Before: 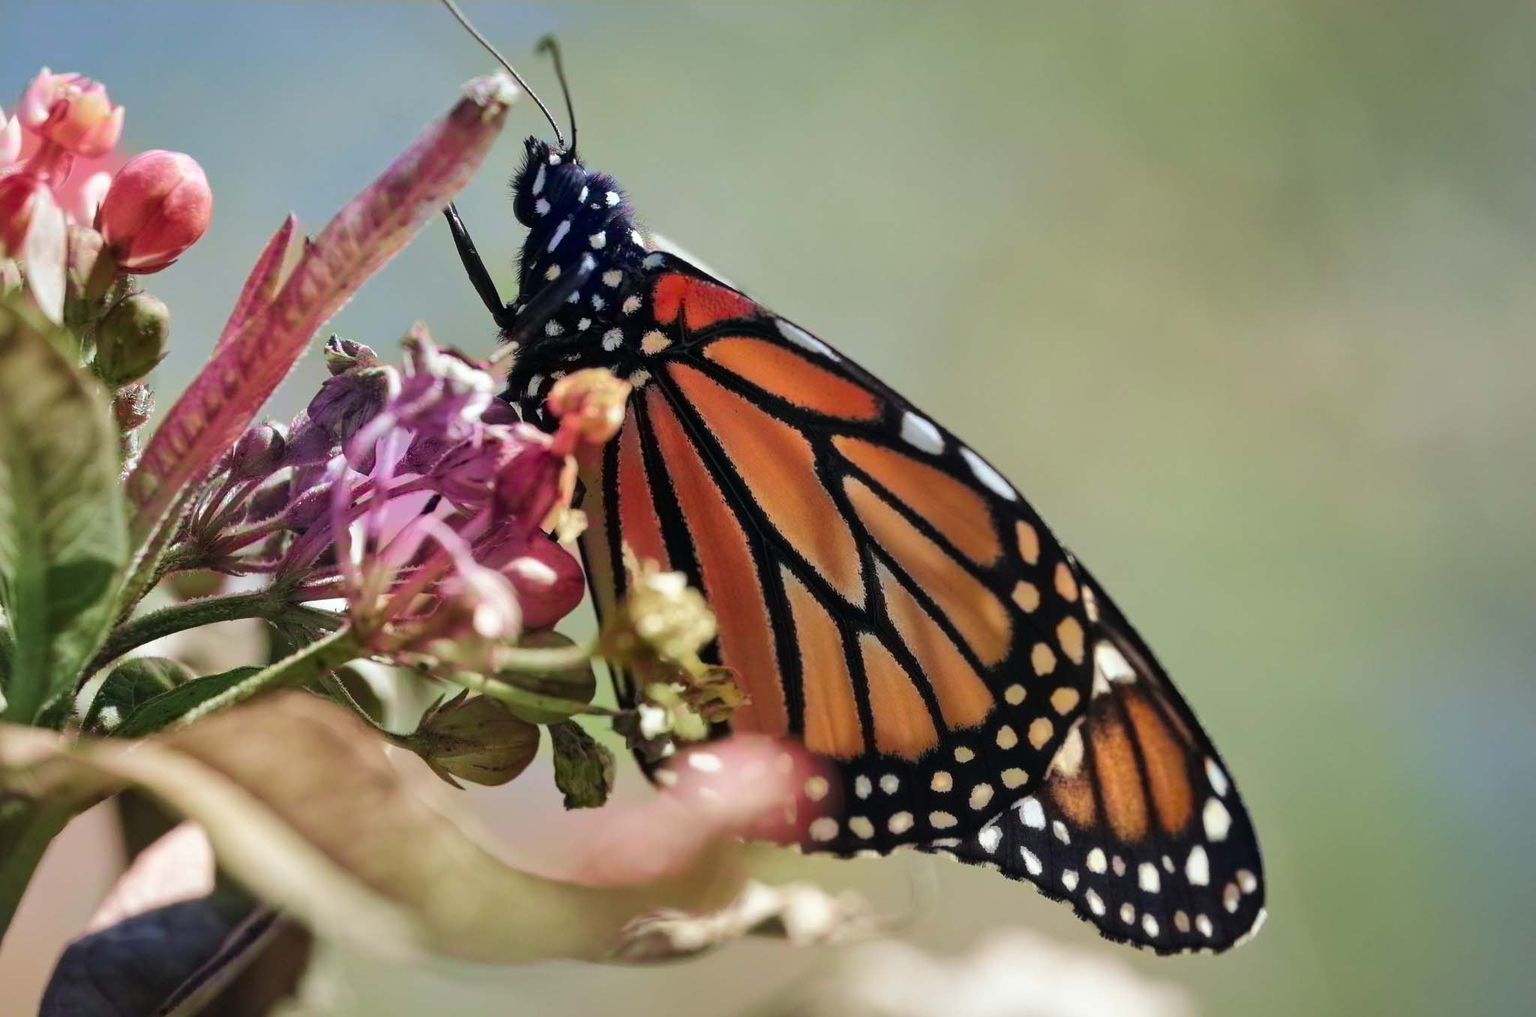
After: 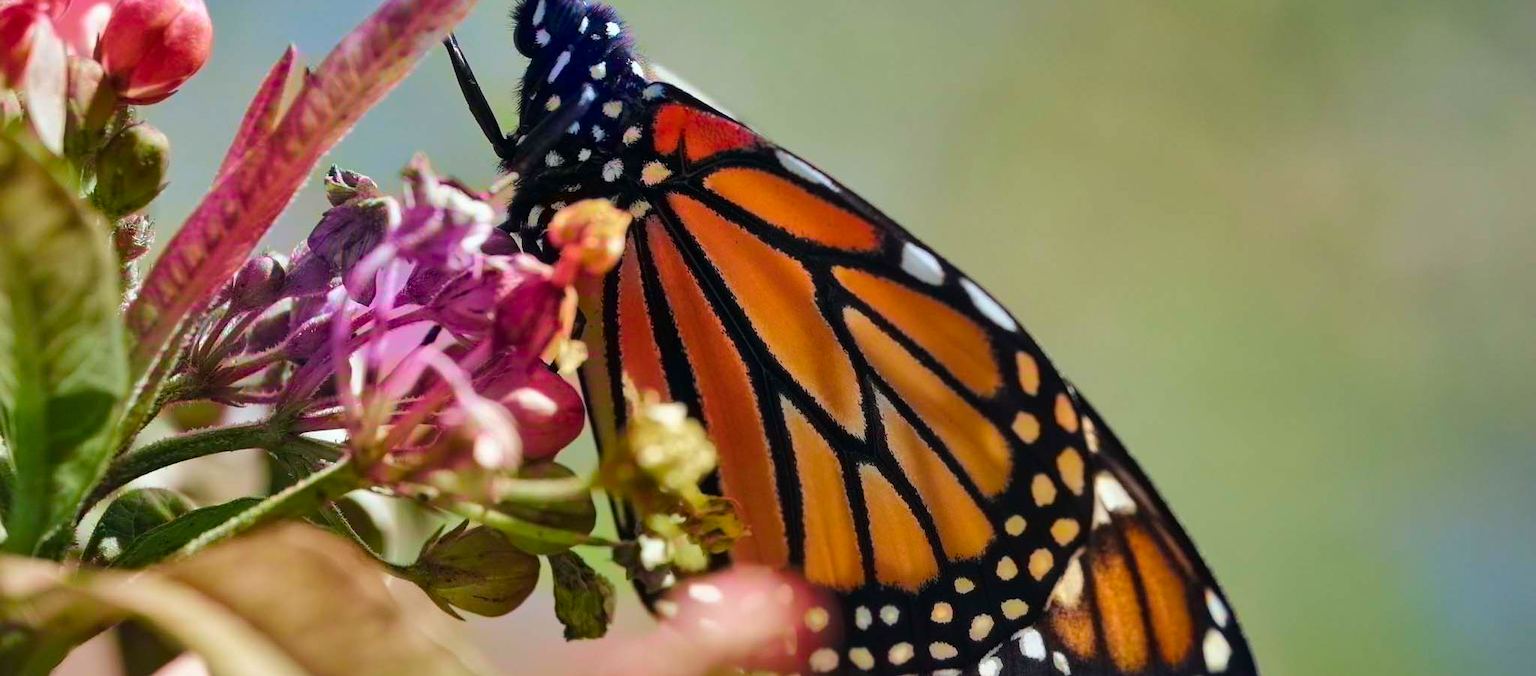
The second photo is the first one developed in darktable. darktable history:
exposure: exposure -0.044 EV, compensate highlight preservation false
color balance rgb: perceptual saturation grading › global saturation -1.893%, perceptual saturation grading › highlights -8.273%, perceptual saturation grading › mid-tones 8.127%, perceptual saturation grading › shadows 2.81%, global vibrance 59.777%
crop: top 16.709%, bottom 16.762%
shadows and highlights: shadows 25.49, highlights -48.33, soften with gaussian
